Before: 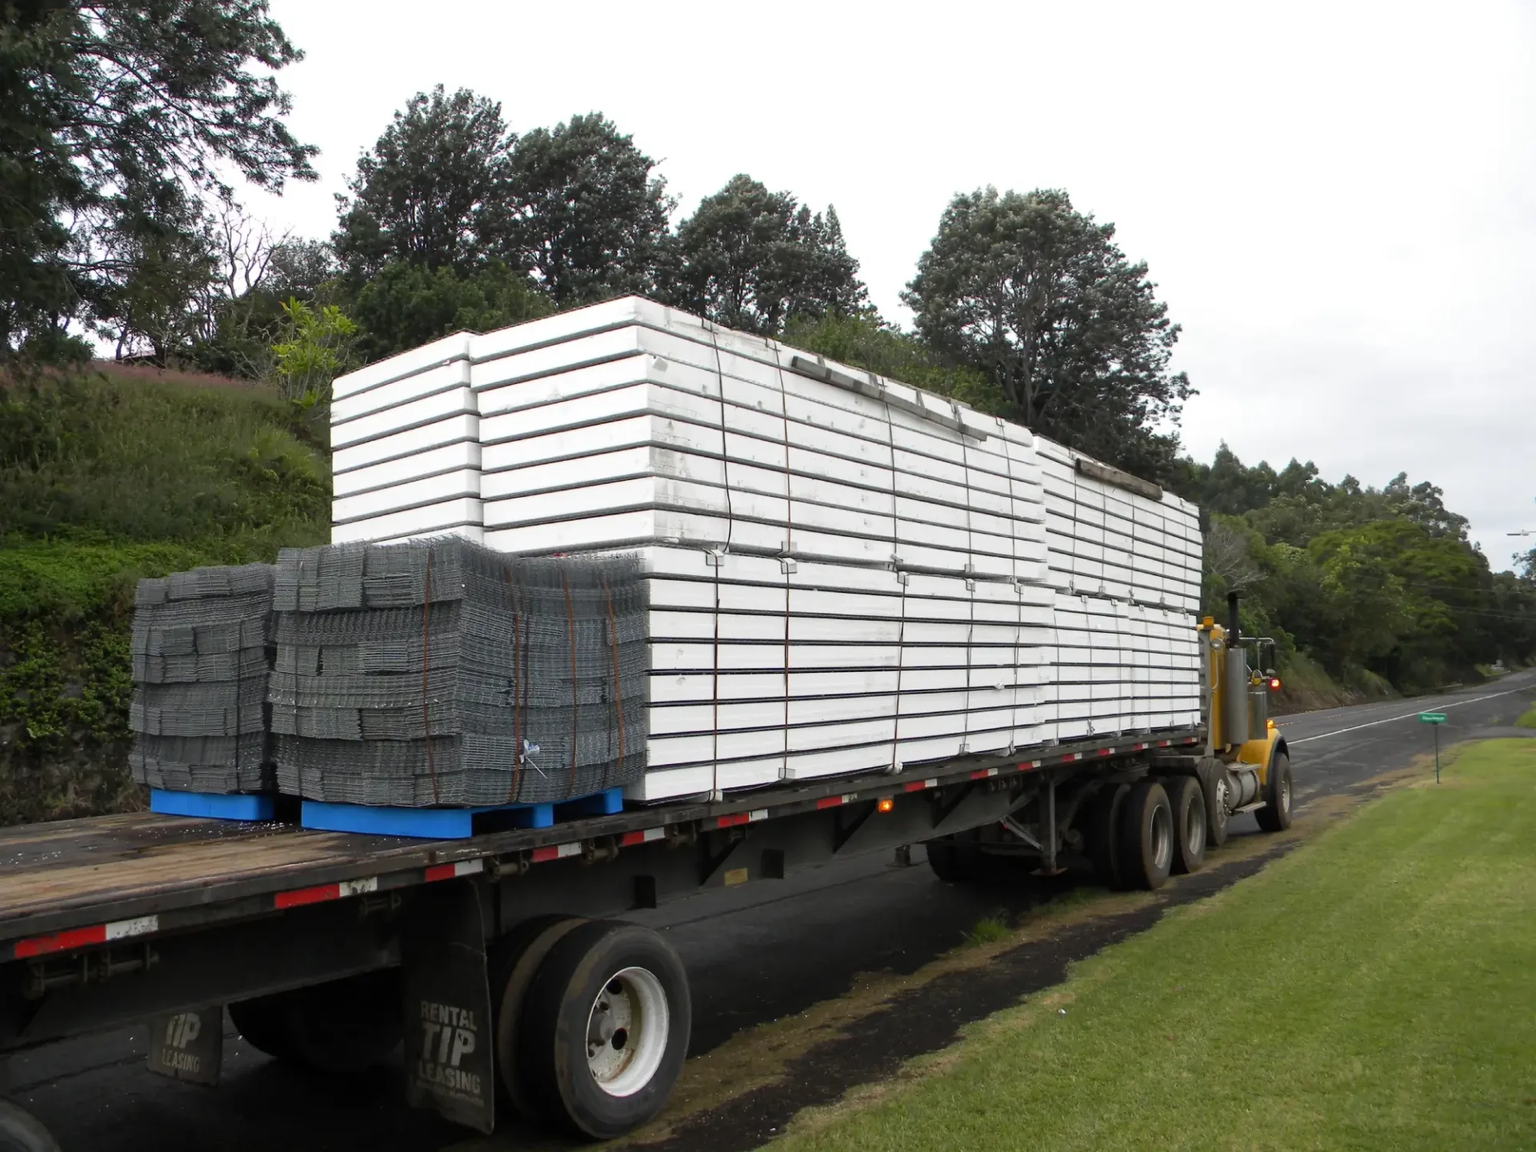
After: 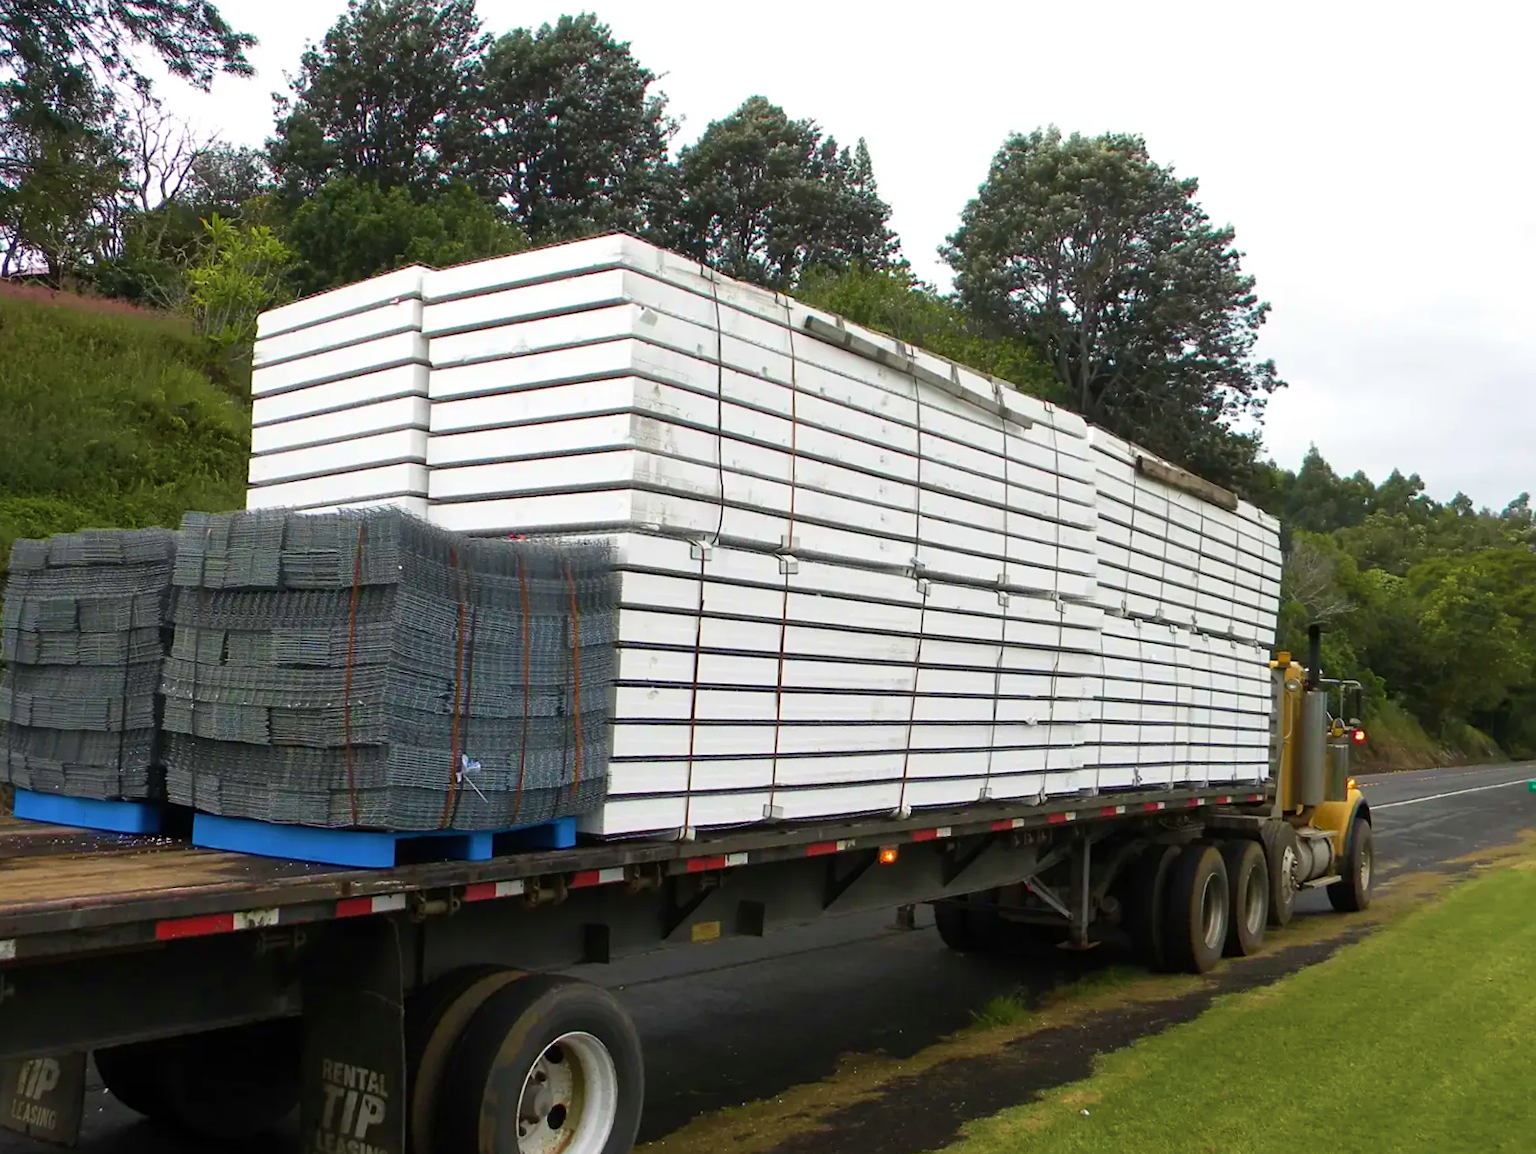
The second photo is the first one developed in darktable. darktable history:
velvia: strength 74.88%
crop and rotate: angle -3.09°, left 5.355%, top 5.172%, right 4.75%, bottom 4.729%
sharpen: amount 0.2
